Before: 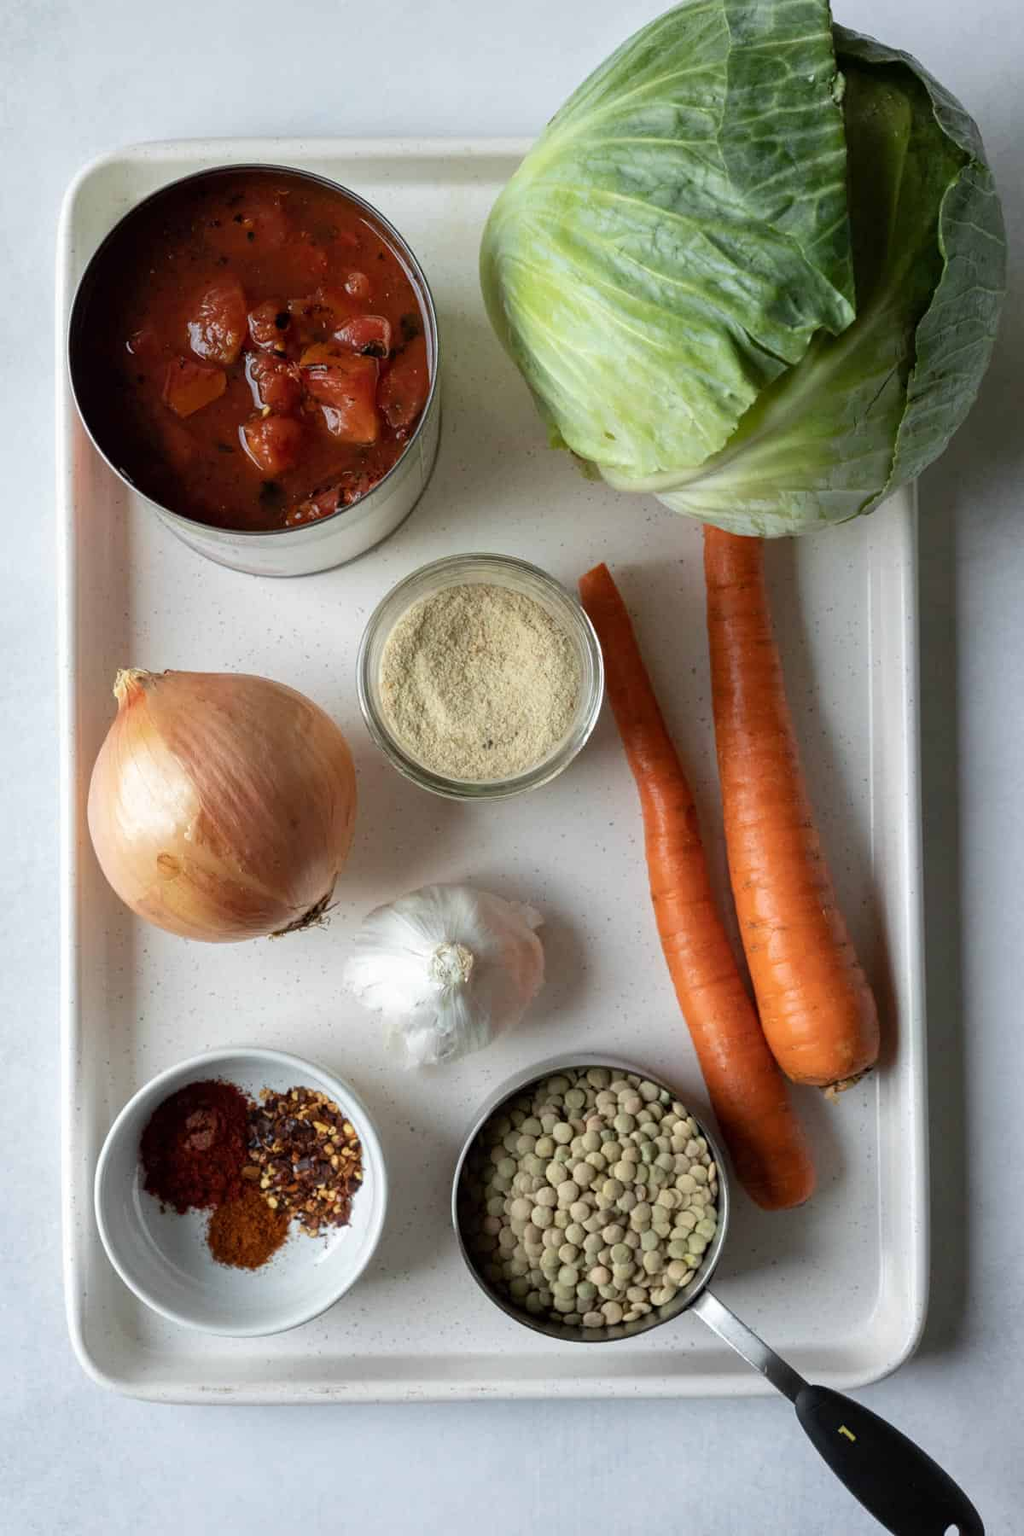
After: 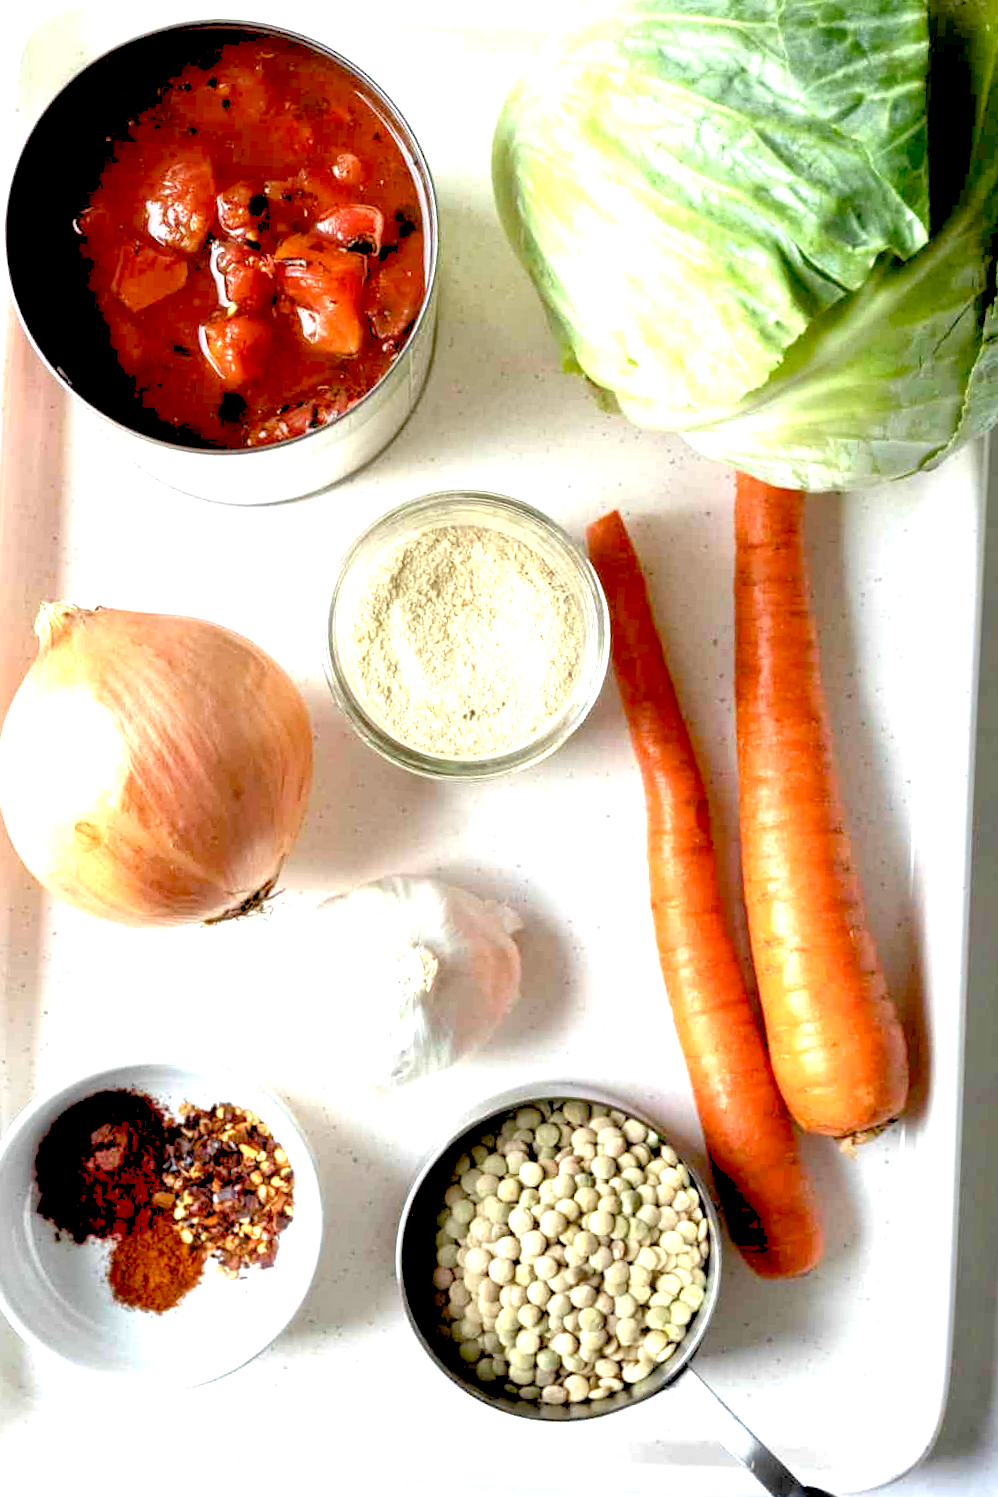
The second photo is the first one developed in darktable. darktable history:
exposure: black level correction 0.009, exposure 1.425 EV, compensate highlight preservation false
crop and rotate: angle -3.27°, left 5.211%, top 5.211%, right 4.607%, bottom 4.607%
levels: levels [0.016, 0.492, 0.969]
tone equalizer: -8 EV 1 EV, -7 EV 1 EV, -6 EV 1 EV, -5 EV 1 EV, -4 EV 1 EV, -3 EV 0.75 EV, -2 EV 0.5 EV, -1 EV 0.25 EV
